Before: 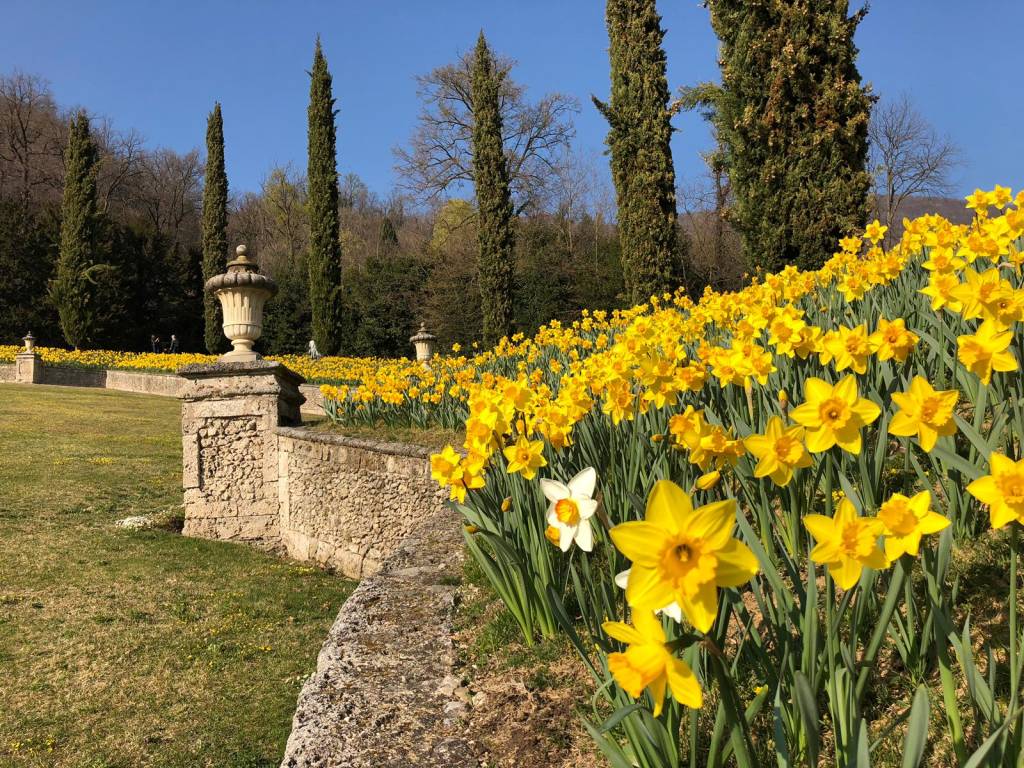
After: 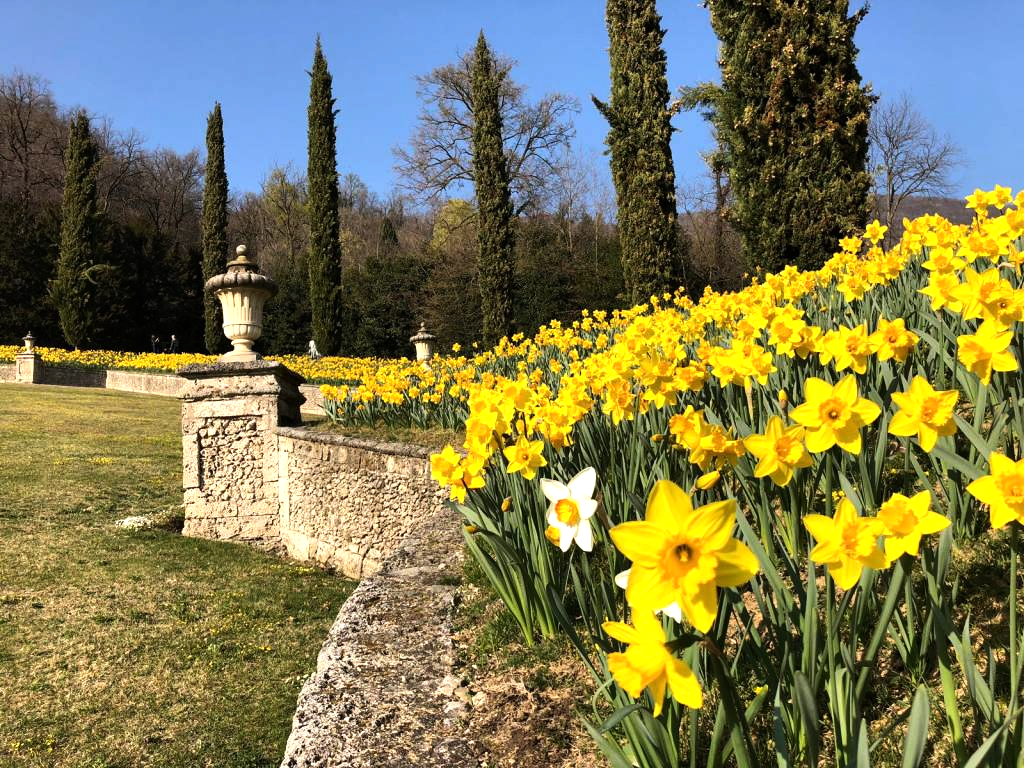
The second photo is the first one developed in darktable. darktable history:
exposure: exposure -0.04 EV, compensate highlight preservation false
tone equalizer: -8 EV -0.75 EV, -7 EV -0.7 EV, -6 EV -0.6 EV, -5 EV -0.4 EV, -3 EV 0.4 EV, -2 EV 0.6 EV, -1 EV 0.7 EV, +0 EV 0.75 EV, edges refinement/feathering 500, mask exposure compensation -1.57 EV, preserve details no
